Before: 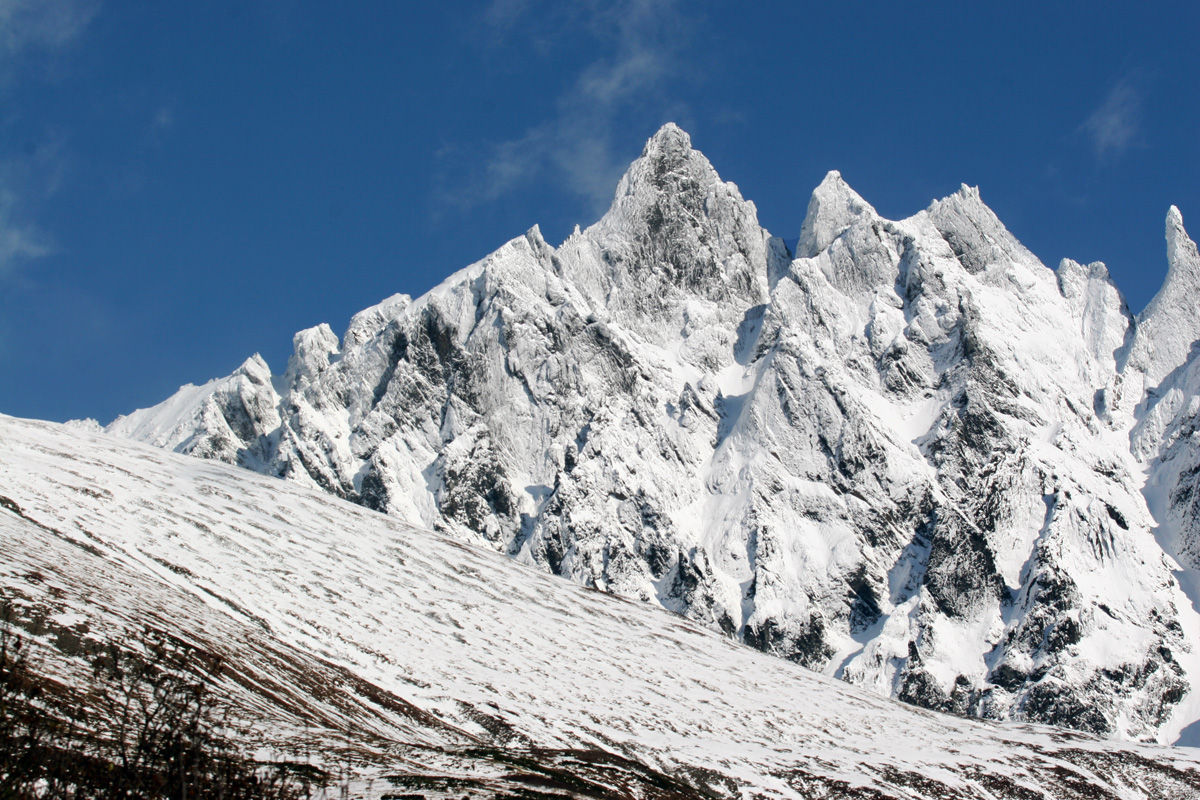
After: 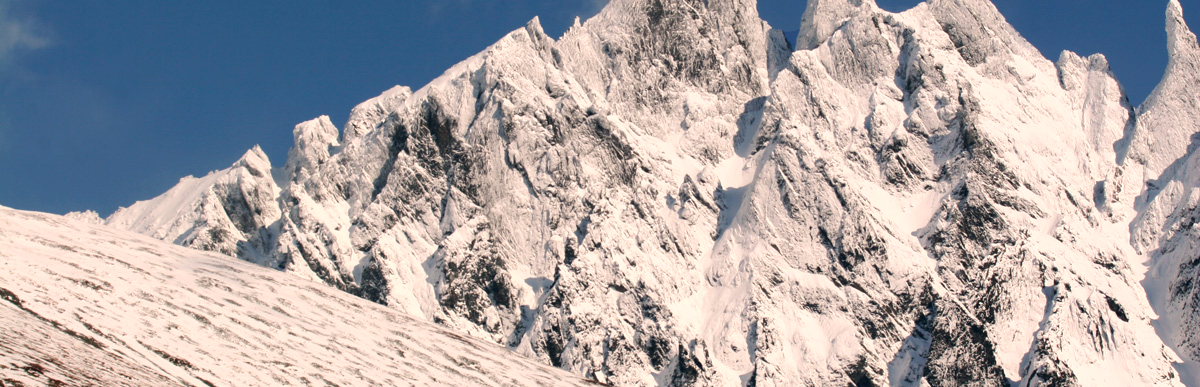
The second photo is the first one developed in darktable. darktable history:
crop and rotate: top 26.056%, bottom 25.543%
white balance: red 1.127, blue 0.943
